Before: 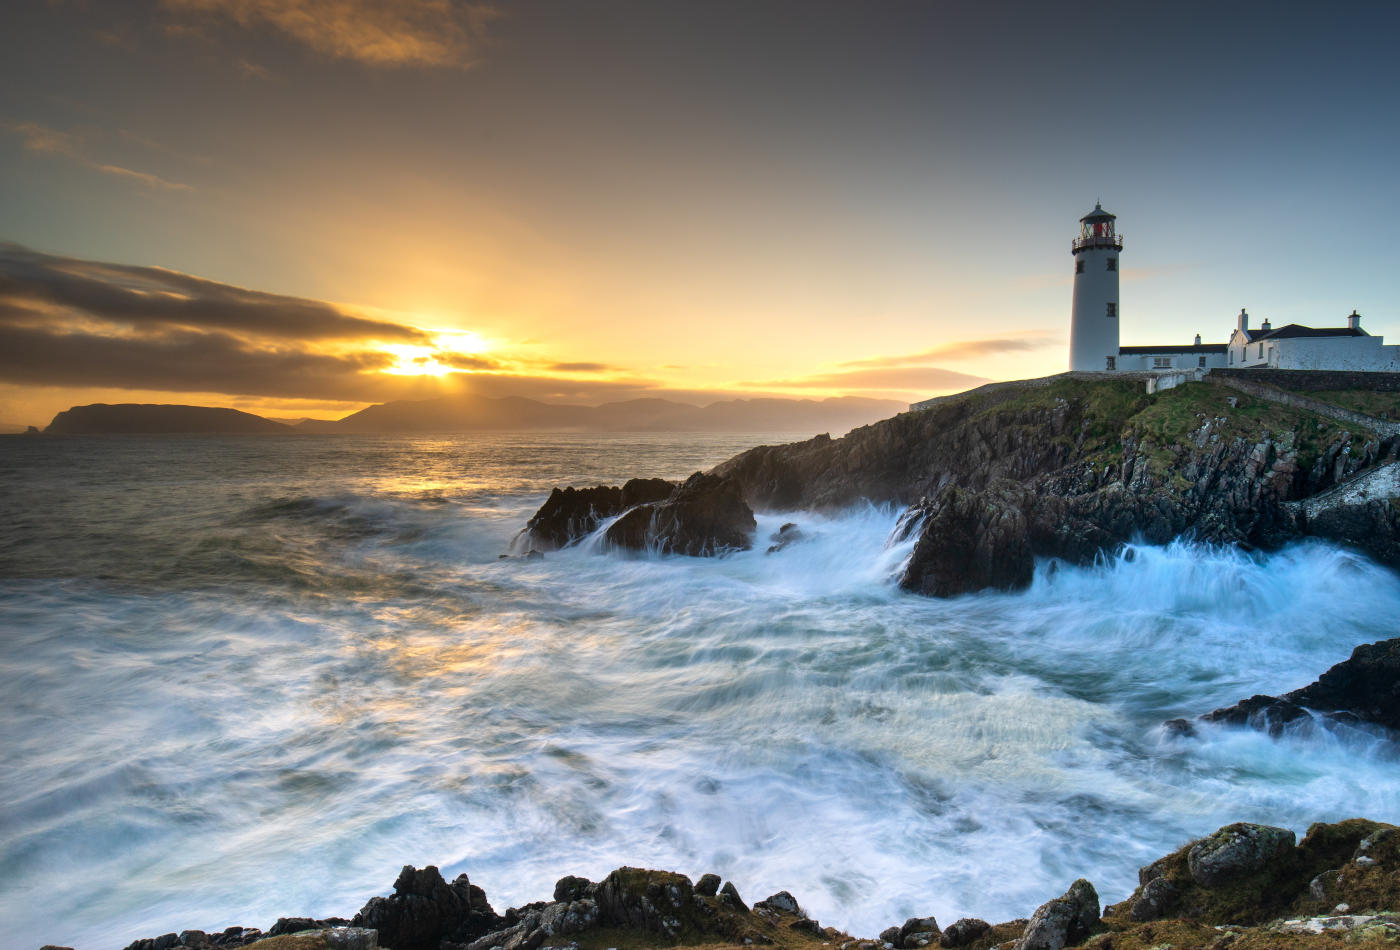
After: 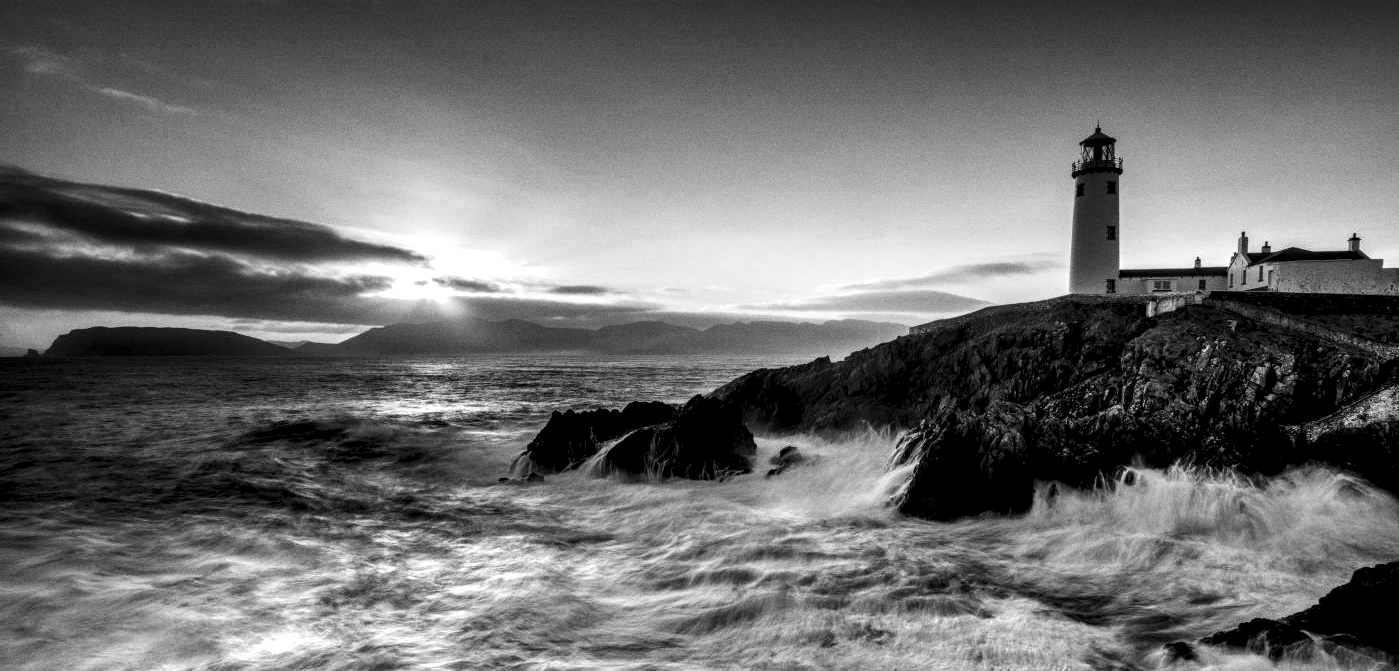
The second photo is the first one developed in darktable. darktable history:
grain: coarseness 0.09 ISO
monochrome: on, module defaults
exposure: compensate highlight preservation false
tone equalizer: -8 EV 0.25 EV, -7 EV 0.417 EV, -6 EV 0.417 EV, -5 EV 0.25 EV, -3 EV -0.25 EV, -2 EV -0.417 EV, -1 EV -0.417 EV, +0 EV -0.25 EV, edges refinement/feathering 500, mask exposure compensation -1.57 EV, preserve details guided filter
local contrast: highlights 19%, detail 186%
crop and rotate: top 8.293%, bottom 20.996%
contrast brightness saturation: contrast 0.21, brightness -0.11, saturation 0.21
